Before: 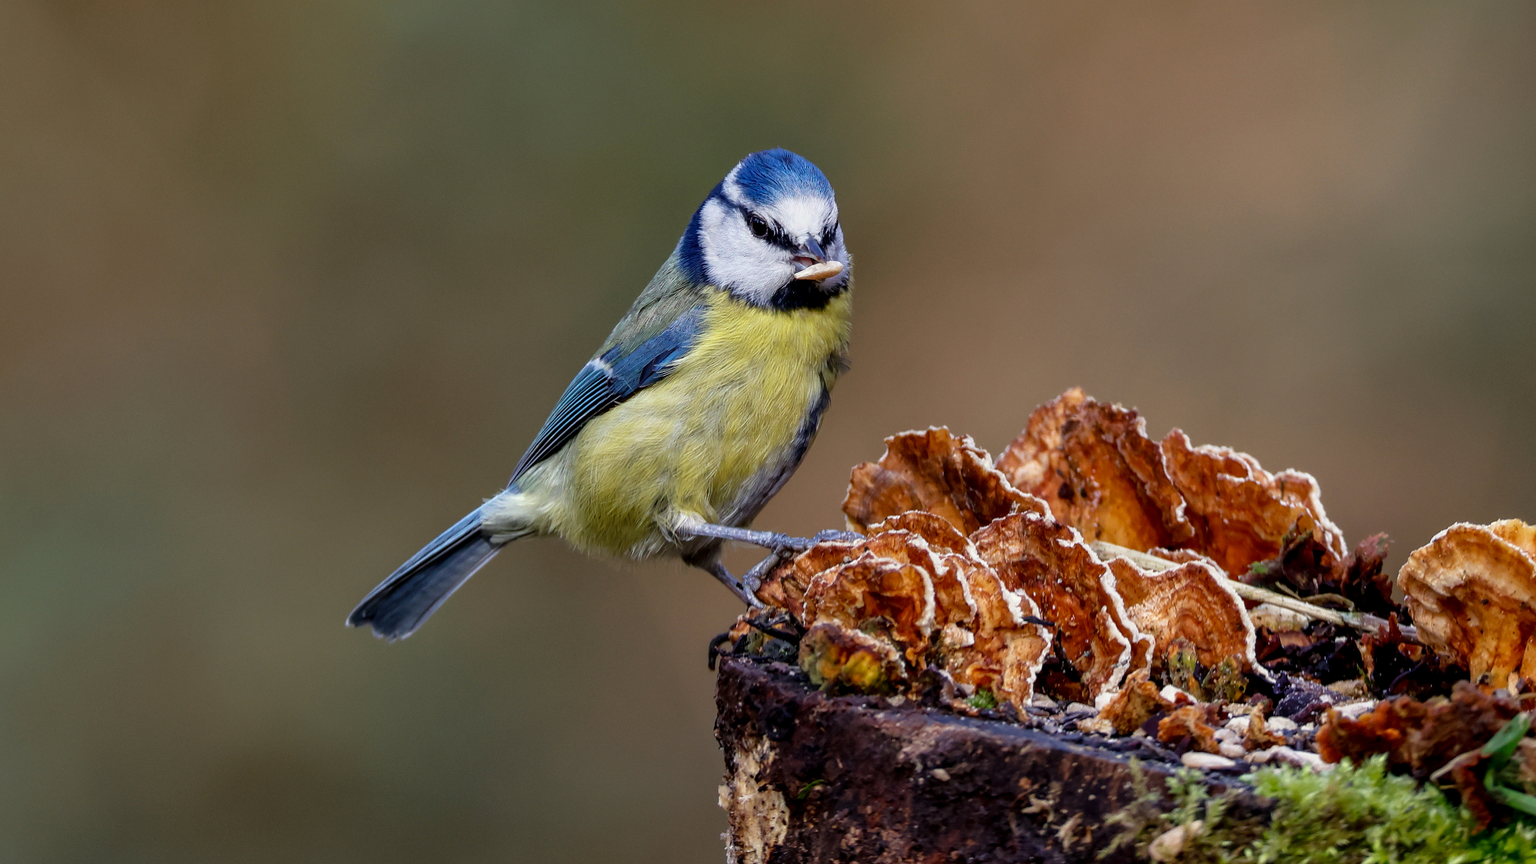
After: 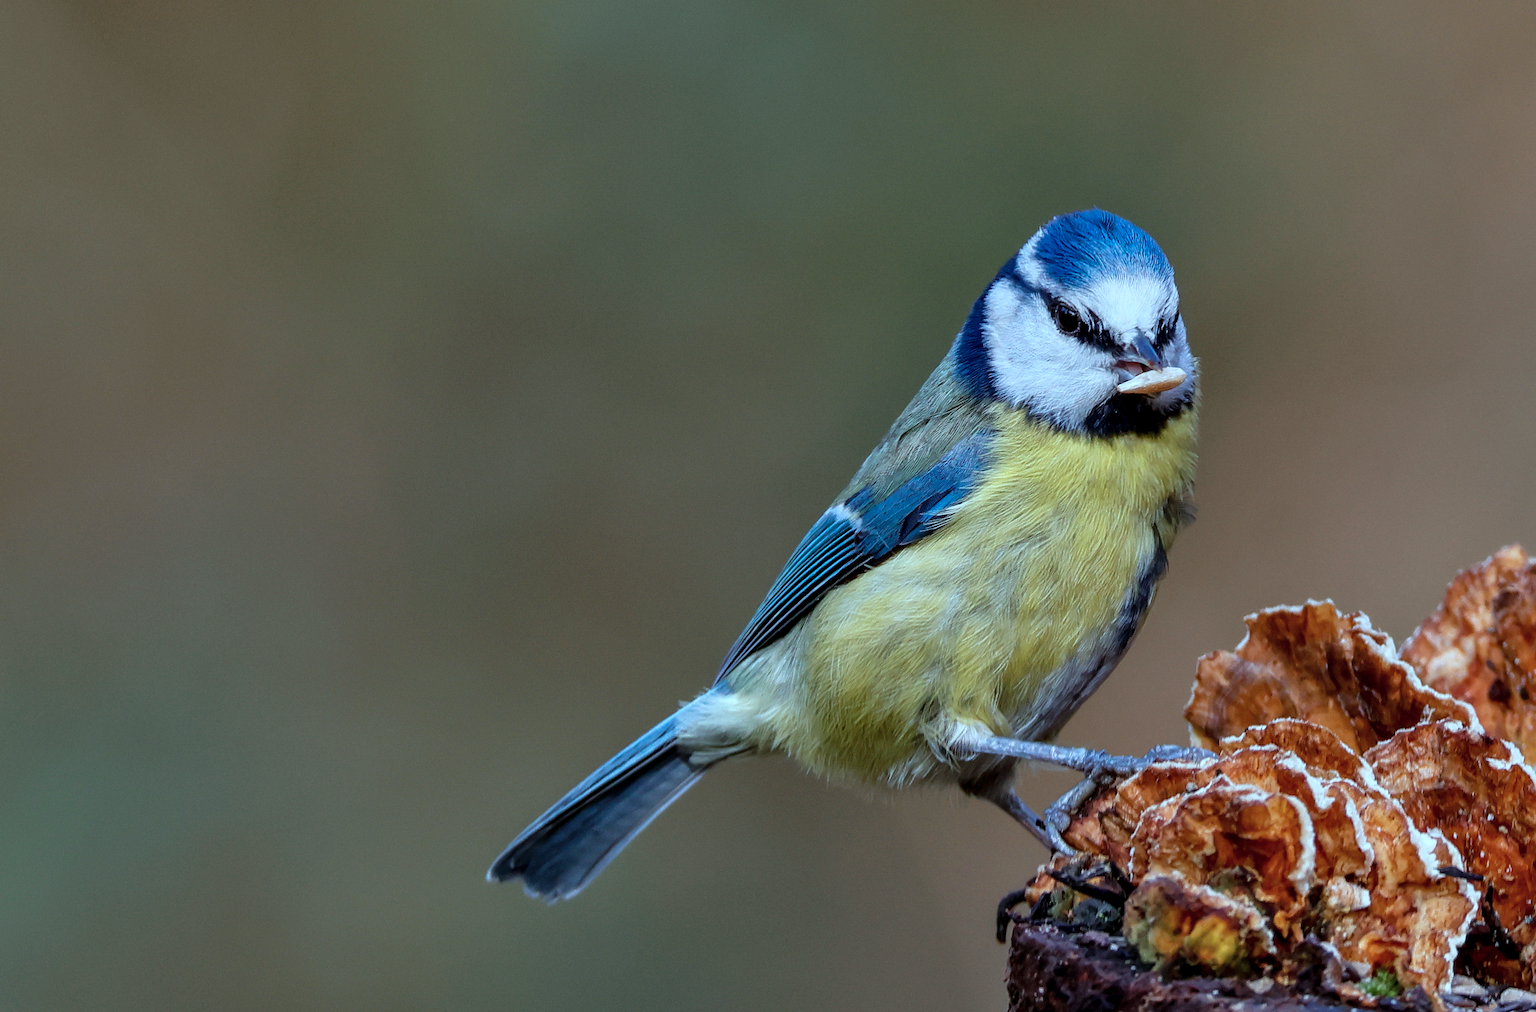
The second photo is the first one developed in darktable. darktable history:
shadows and highlights: shadows 32, highlights -32, soften with gaussian
crop: right 28.885%, bottom 16.626%
color correction: highlights a* -10.69, highlights b* -19.19
